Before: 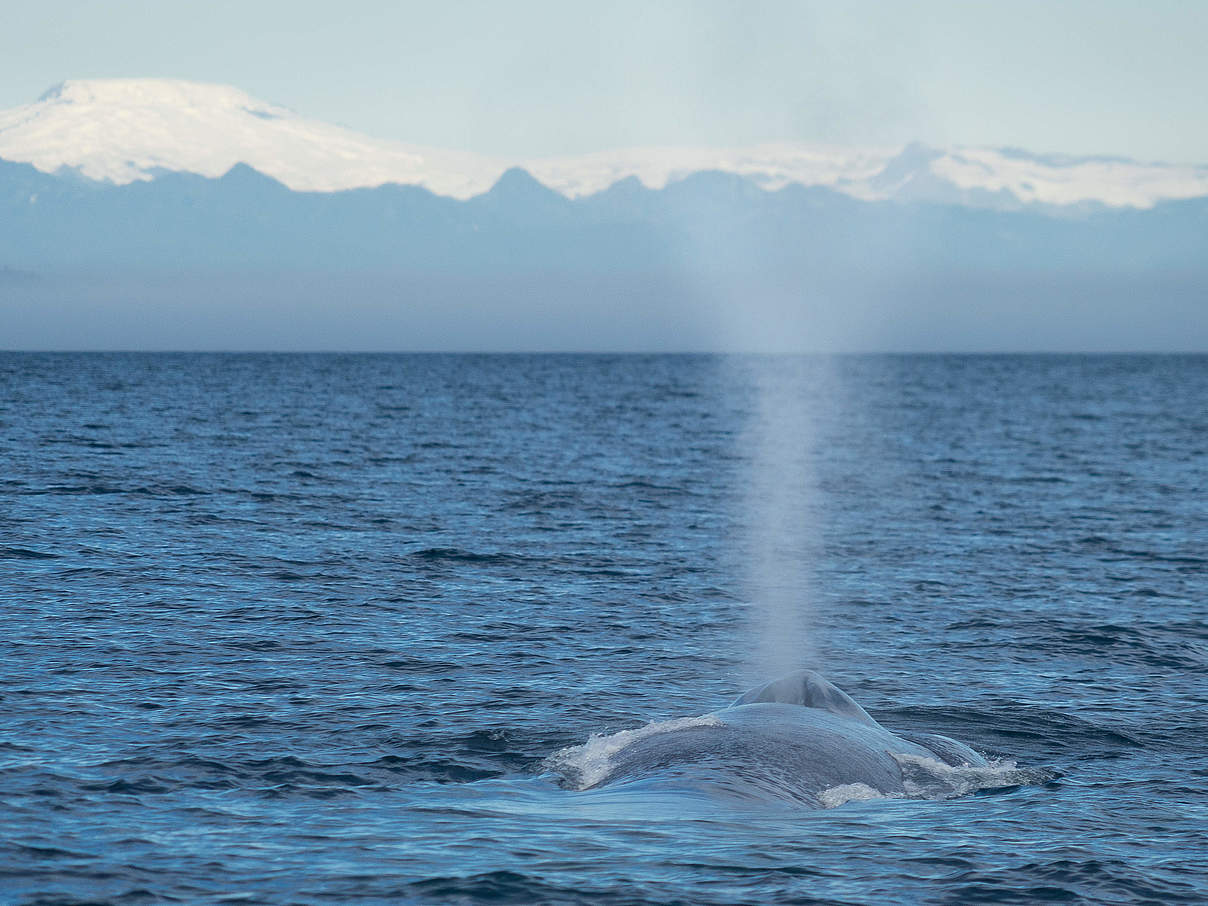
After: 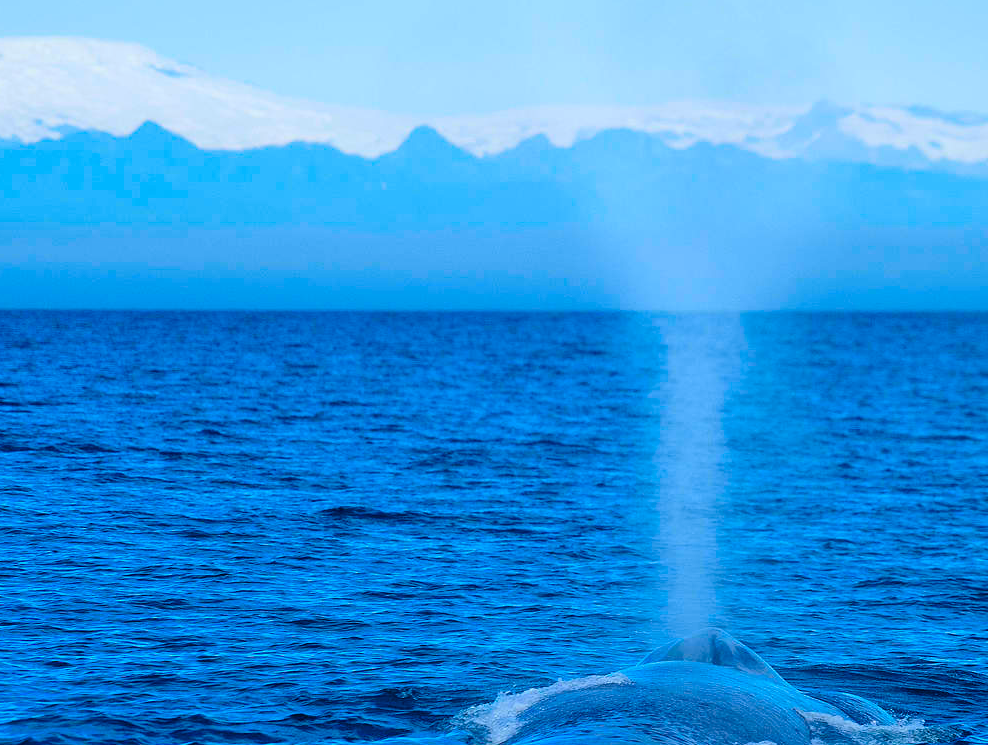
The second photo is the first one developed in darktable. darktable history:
contrast brightness saturation: contrast 0.071
exposure: exposure -0.07 EV, compensate highlight preservation false
tone curve: curves: ch0 [(0, 0) (0.068, 0.031) (0.183, 0.13) (0.341, 0.319) (0.547, 0.545) (0.828, 0.817) (1, 0.968)]; ch1 [(0, 0) (0.23, 0.166) (0.34, 0.308) (0.371, 0.337) (0.429, 0.408) (0.477, 0.466) (0.499, 0.5) (0.529, 0.528) (0.559, 0.578) (0.743, 0.798) (1, 1)]; ch2 [(0, 0) (0.431, 0.419) (0.495, 0.502) (0.524, 0.525) (0.568, 0.543) (0.6, 0.597) (0.634, 0.644) (0.728, 0.722) (1, 1)], preserve colors none
color calibration: x 0.372, y 0.386, temperature 4284.22 K, clip negative RGB from gamut false
crop and rotate: left 7.629%, top 4.672%, right 10.556%, bottom 13.009%
levels: levels [0, 0.492, 0.984]
tone equalizer: mask exposure compensation -0.491 EV
color correction: highlights b* 0.015, saturation 1.85
